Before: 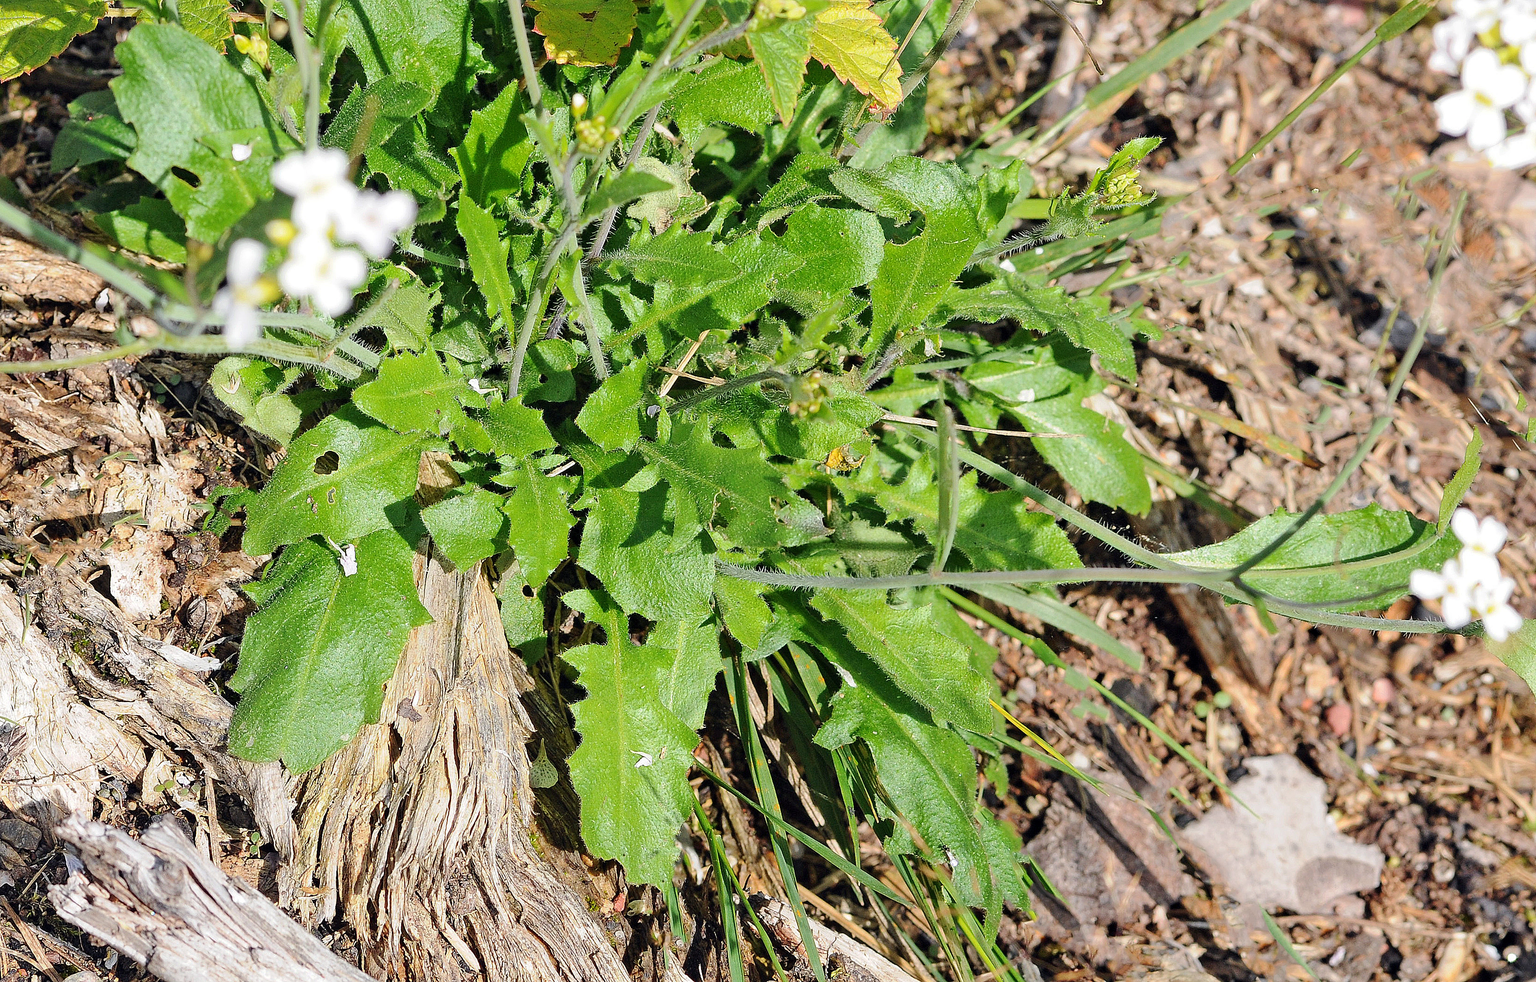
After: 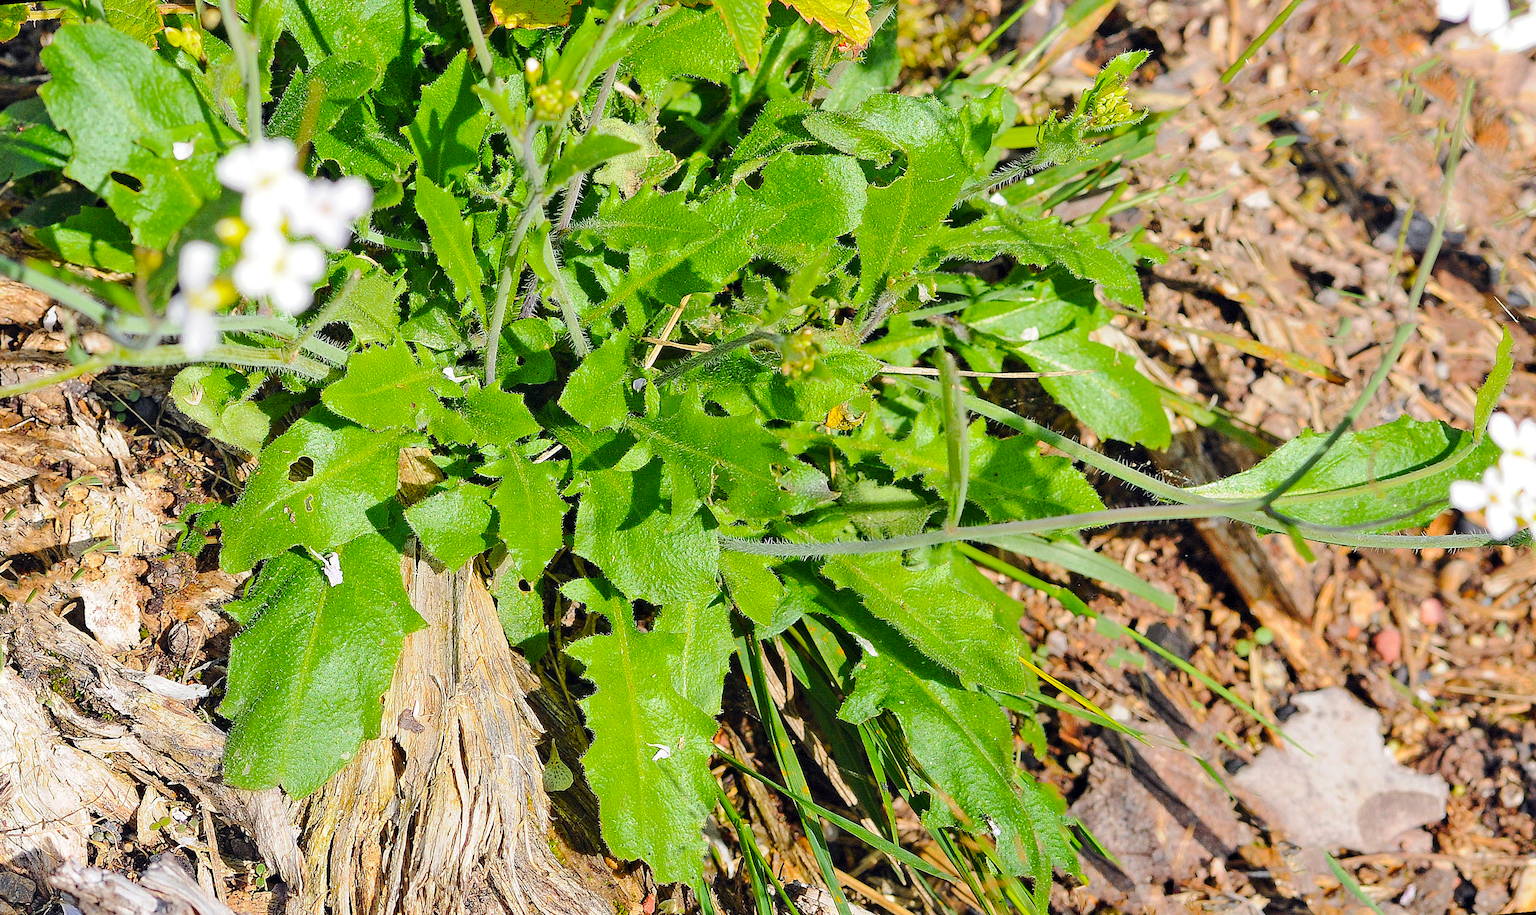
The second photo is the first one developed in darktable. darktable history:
rotate and perspective: rotation -5°, crop left 0.05, crop right 0.952, crop top 0.11, crop bottom 0.89
color balance rgb: perceptual saturation grading › global saturation 25%, perceptual brilliance grading › mid-tones 10%, perceptual brilliance grading › shadows 15%, global vibrance 20%
